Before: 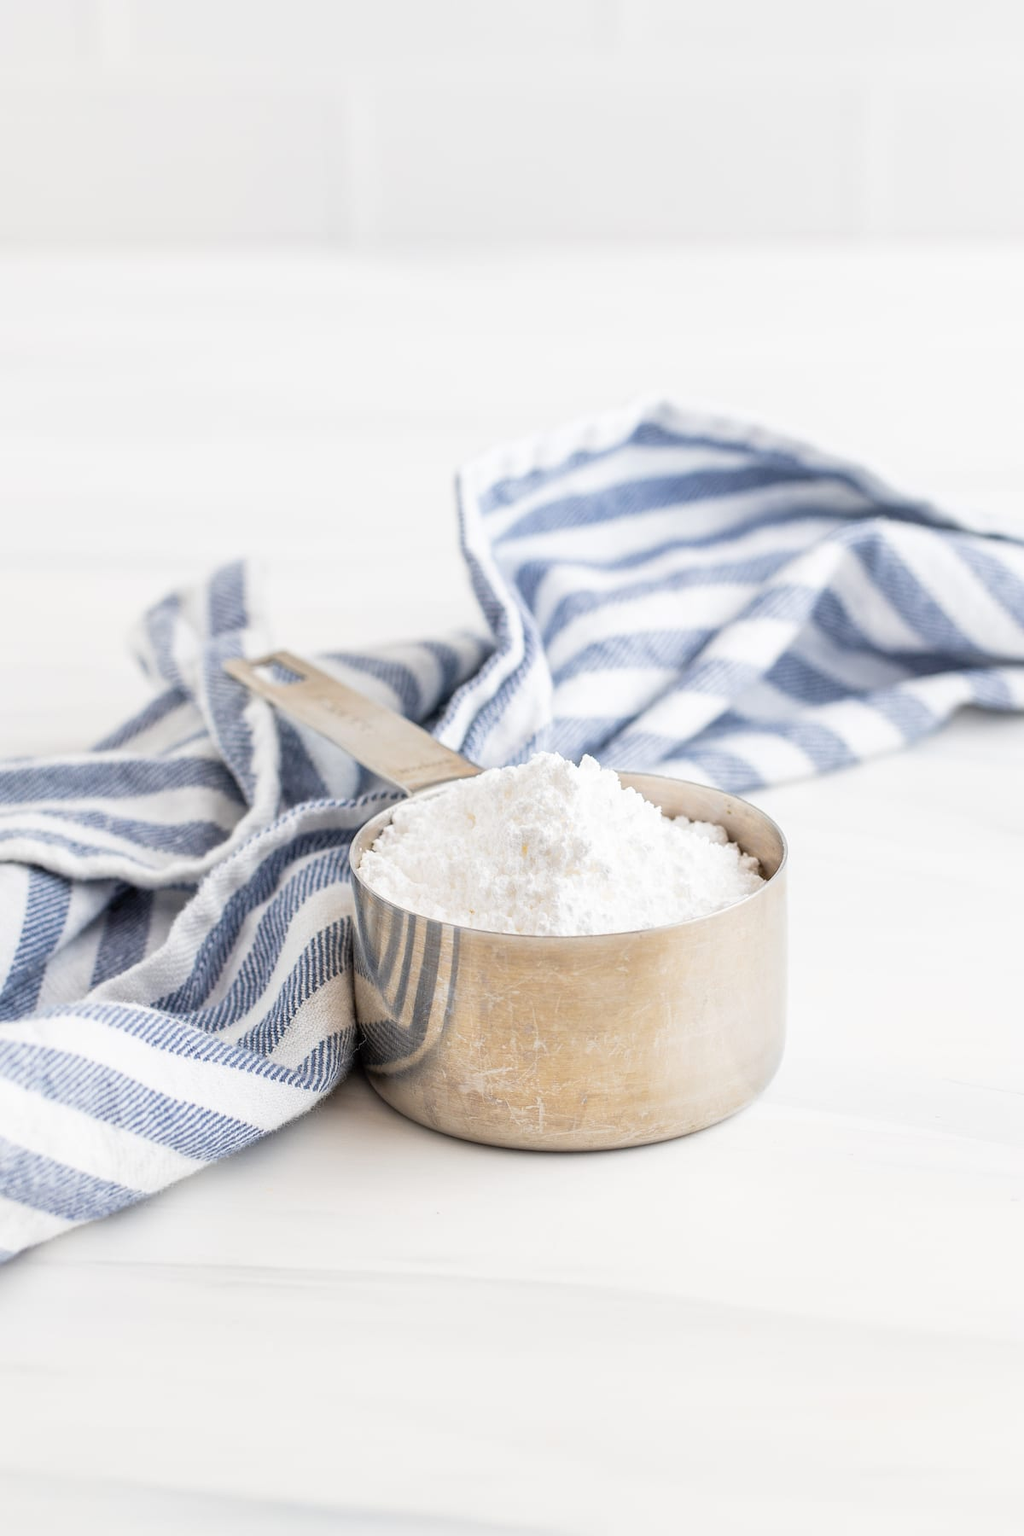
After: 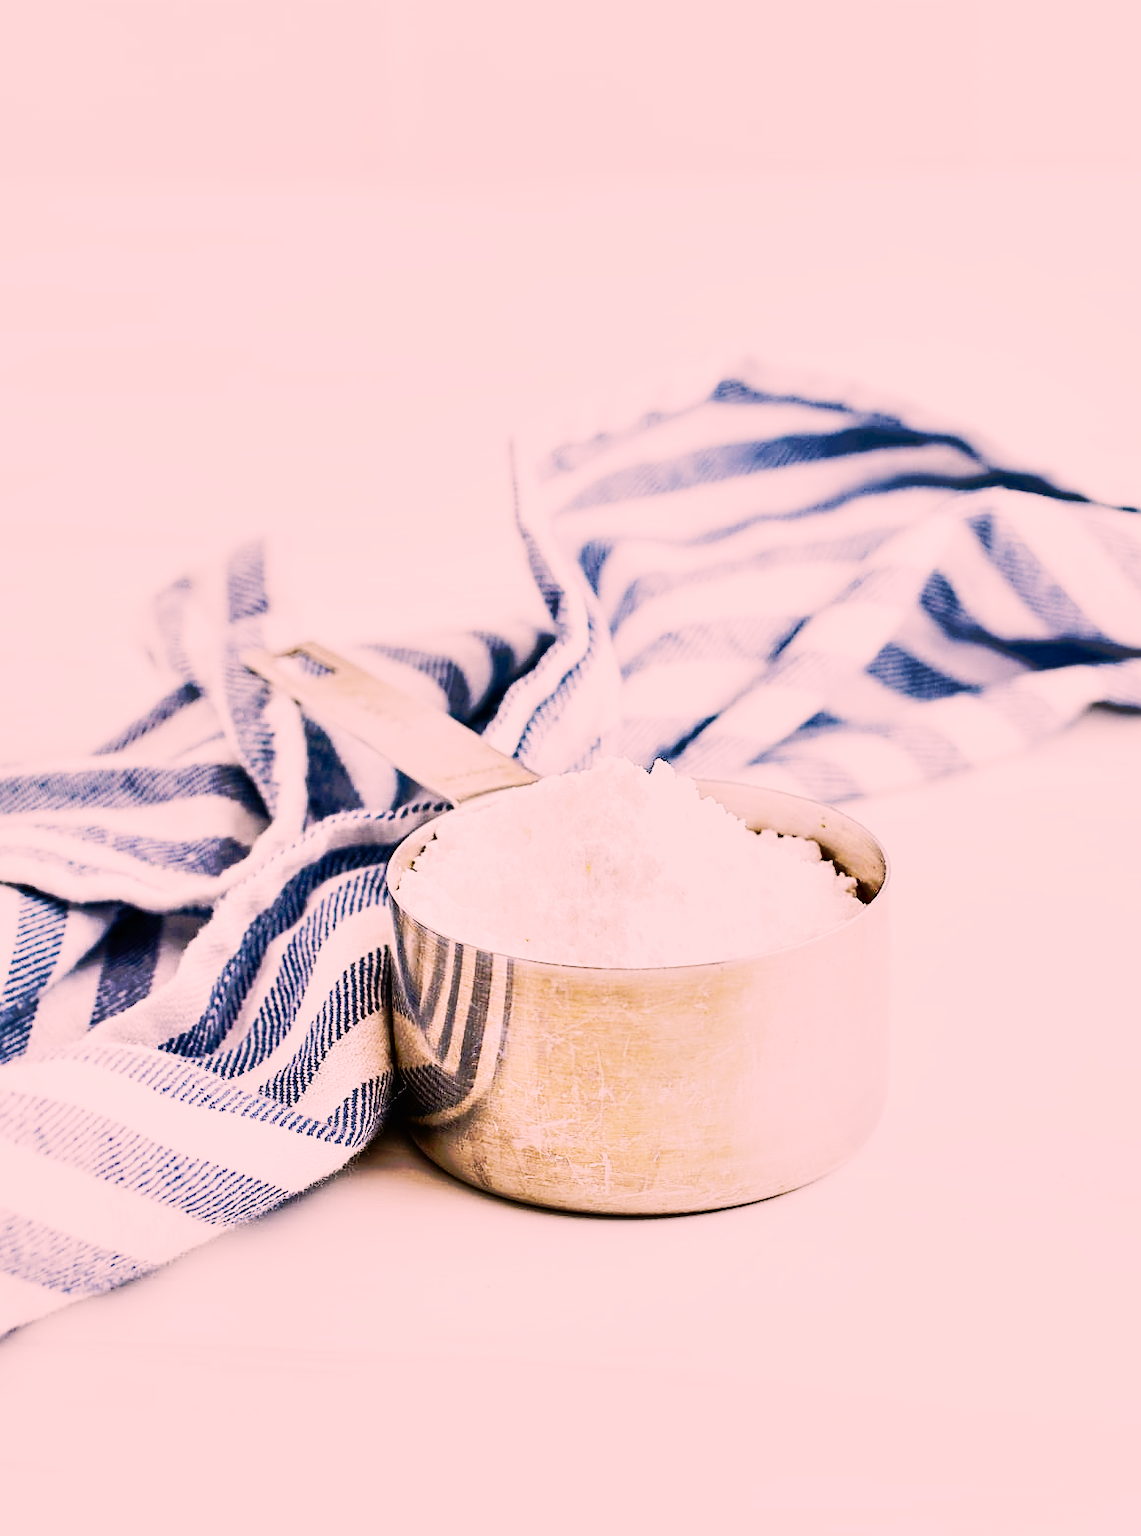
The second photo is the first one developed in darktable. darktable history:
shadows and highlights: shadows 5.2, soften with gaussian
base curve: curves: ch0 [(0, 0) (0.028, 0.03) (0.121, 0.232) (0.46, 0.748) (0.859, 0.968) (1, 1)], preserve colors none
tone curve: curves: ch0 [(0, 0.008) (0.081, 0.044) (0.177, 0.123) (0.283, 0.253) (0.416, 0.449) (0.495, 0.524) (0.661, 0.756) (0.796, 0.859) (1, 0.951)]; ch1 [(0, 0) (0.161, 0.092) (0.35, 0.33) (0.392, 0.392) (0.427, 0.426) (0.479, 0.472) (0.505, 0.5) (0.521, 0.524) (0.567, 0.564) (0.583, 0.588) (0.625, 0.627) (0.678, 0.733) (1, 1)]; ch2 [(0, 0) (0.346, 0.362) (0.404, 0.427) (0.502, 0.499) (0.531, 0.523) (0.544, 0.561) (0.58, 0.59) (0.629, 0.642) (0.717, 0.678) (1, 1)], preserve colors none
contrast brightness saturation: contrast 0.102, brightness -0.278, saturation 0.149
color correction: highlights a* 14.74, highlights b* 4.76
crop: left 1.31%, top 6.149%, right 1.635%, bottom 6.808%
sharpen: on, module defaults
velvia: on, module defaults
